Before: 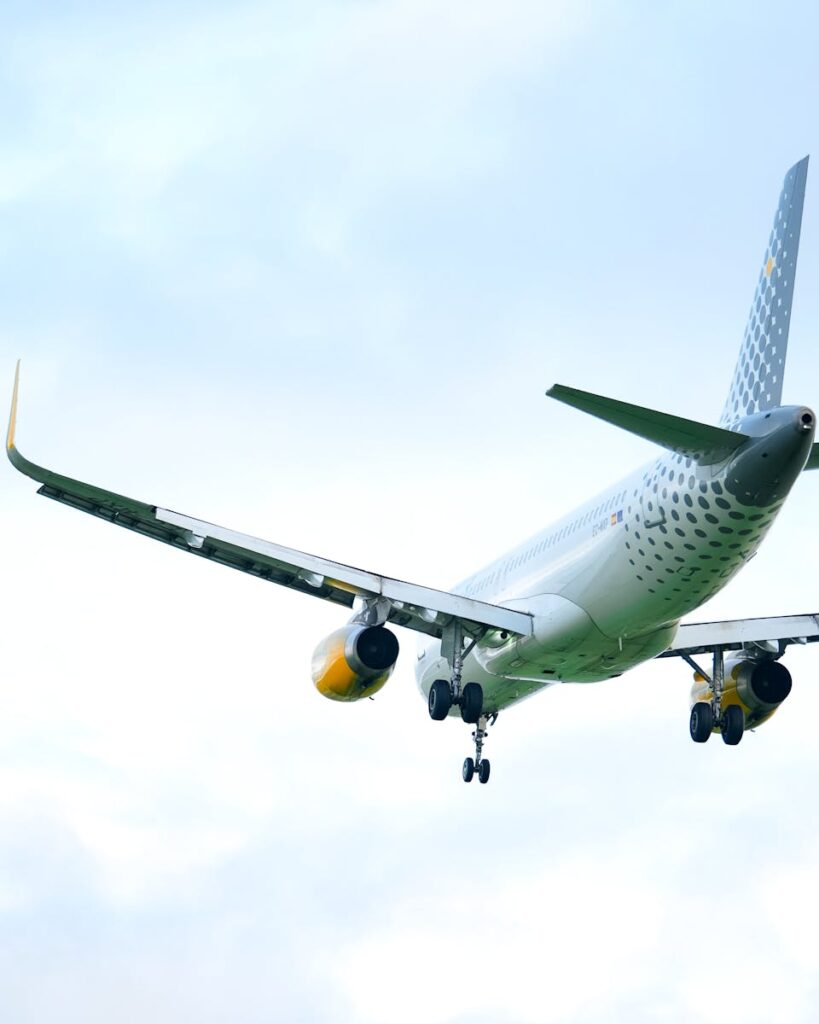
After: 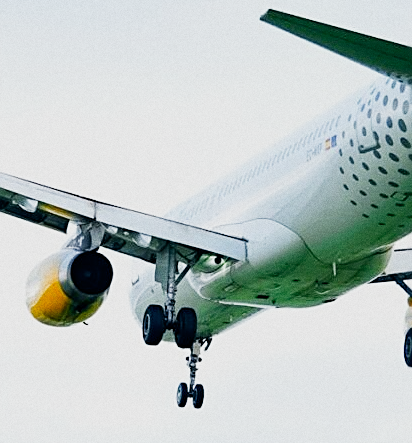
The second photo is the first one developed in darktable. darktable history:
filmic rgb: black relative exposure -16 EV, white relative exposure 5.31 EV, hardness 5.9, contrast 1.25, preserve chrominance no, color science v5 (2021)
sharpen: on, module defaults
crop: left 35.03%, top 36.625%, right 14.663%, bottom 20.057%
grain: coarseness 0.09 ISO
